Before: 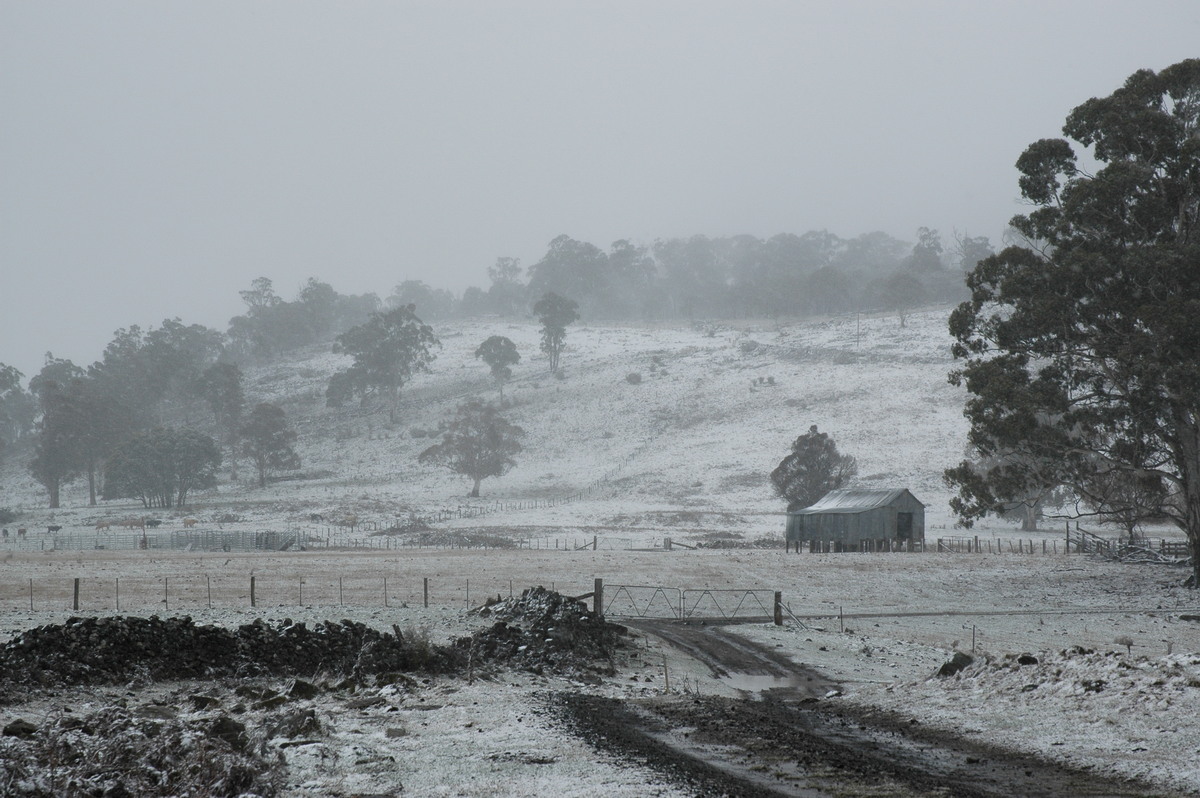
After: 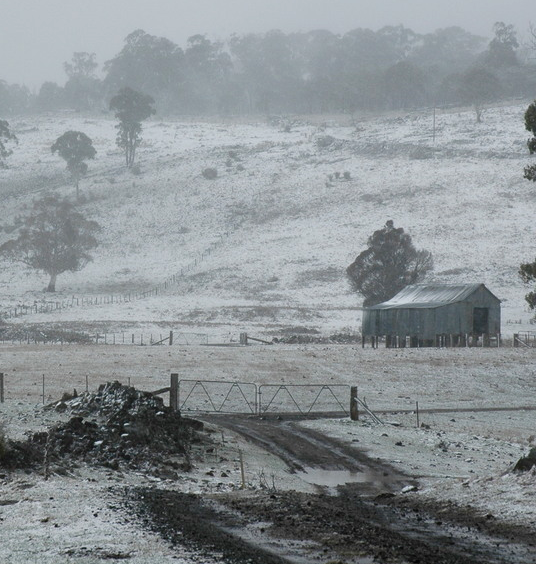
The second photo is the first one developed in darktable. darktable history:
contrast brightness saturation: saturation -0.065
crop: left 35.416%, top 25.812%, right 19.869%, bottom 3.404%
color balance rgb: perceptual saturation grading › global saturation 34.85%, perceptual saturation grading › highlights -29.845%, perceptual saturation grading › shadows 35.446%, contrast 5.487%
